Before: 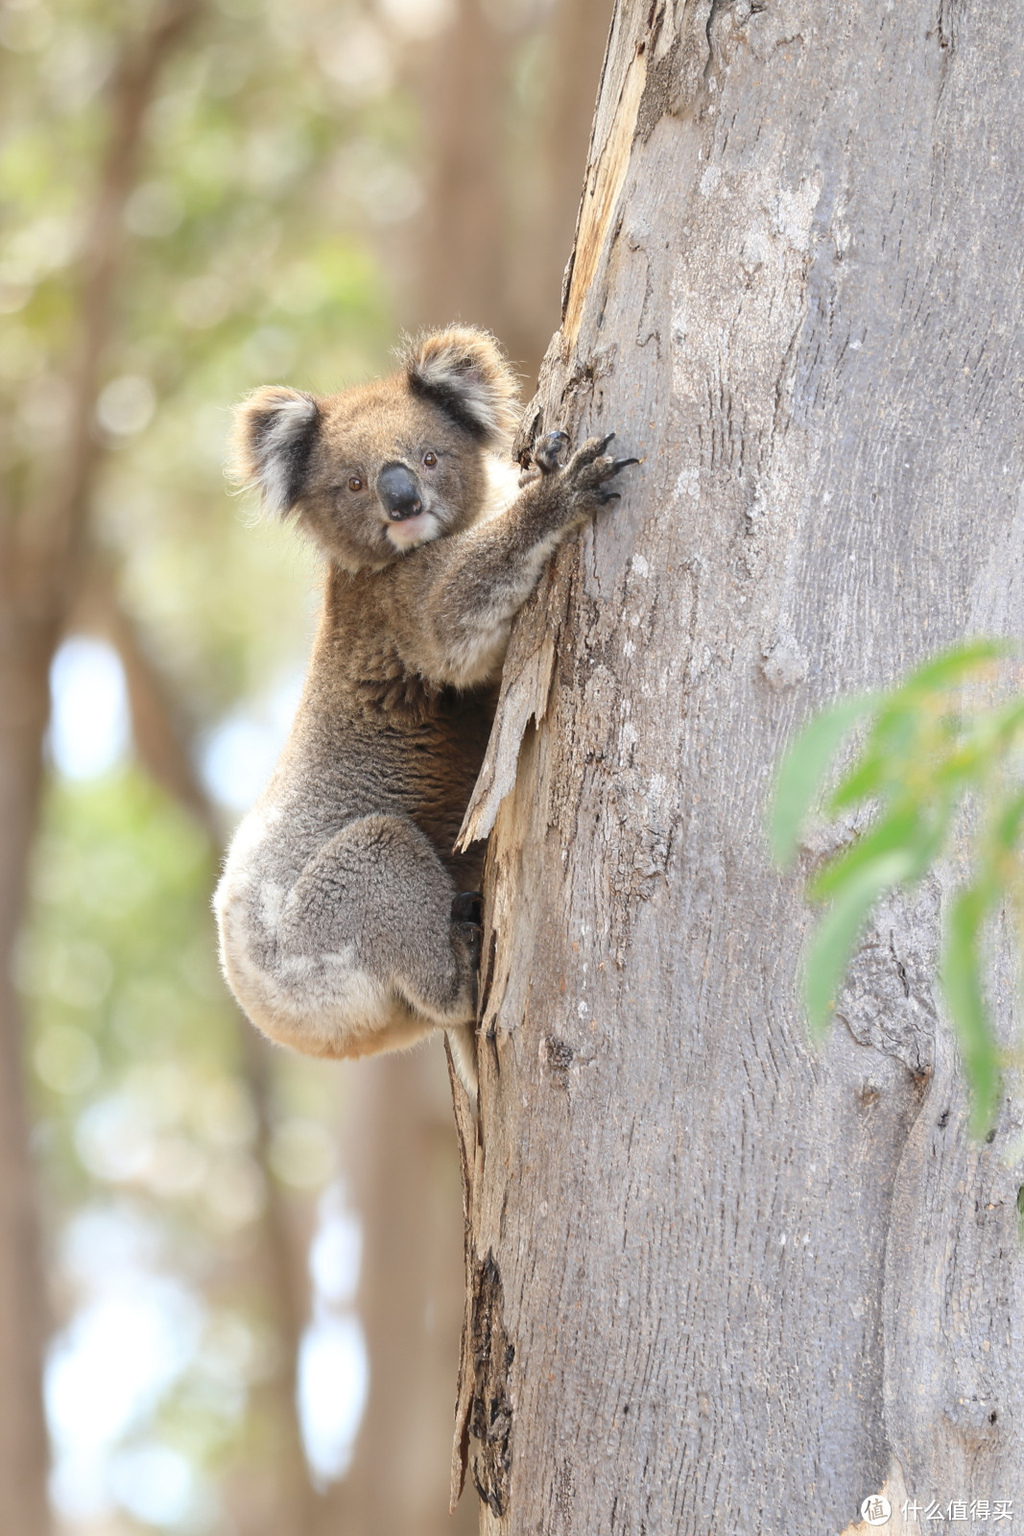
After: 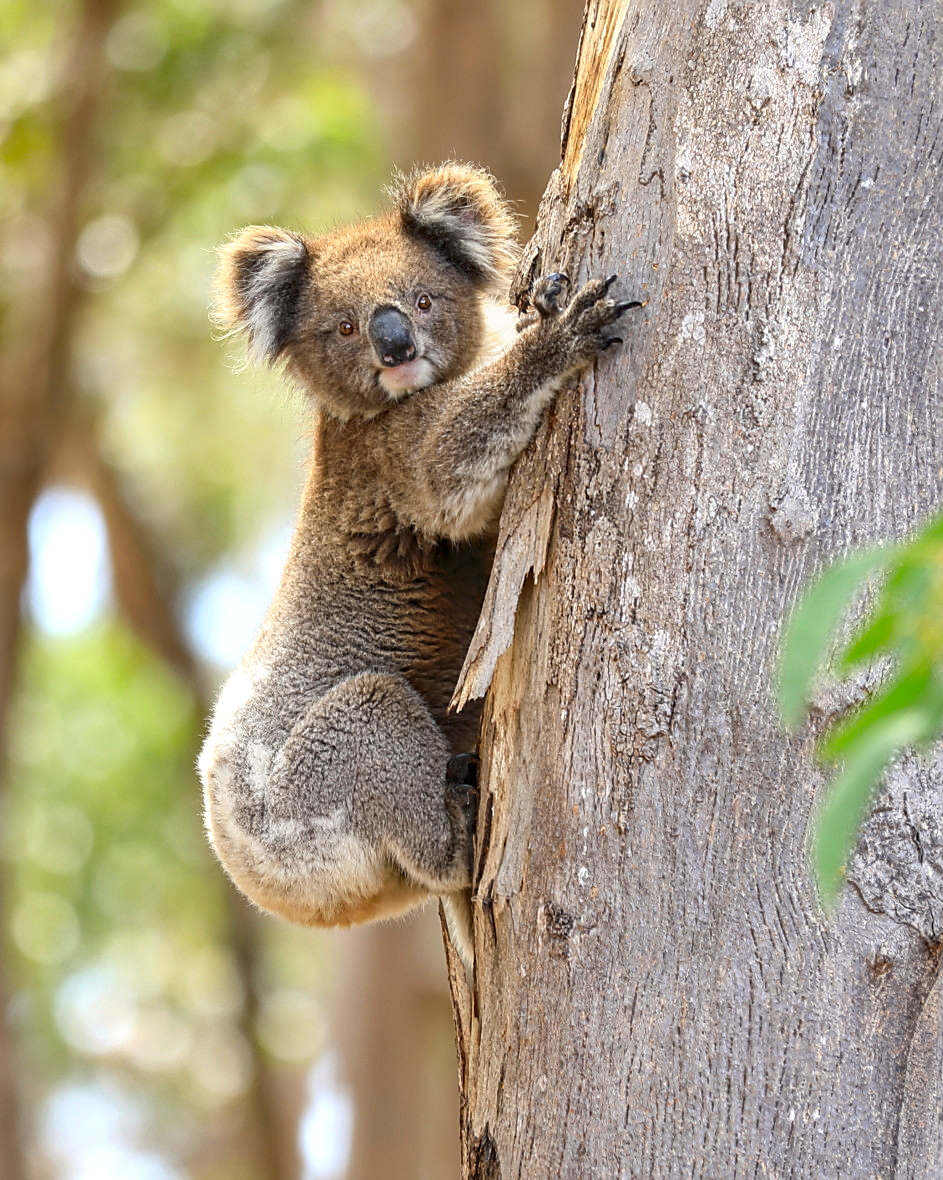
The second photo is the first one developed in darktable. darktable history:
shadows and highlights: shadows color adjustment 97.66%, low approximation 0.01, soften with gaussian
contrast brightness saturation: contrast 0.088, saturation 0.271
sharpen: amount 0.489
crop and rotate: left 2.323%, top 11.059%, right 9.287%, bottom 15.176%
local contrast: detail 130%
haze removal: compatibility mode true, adaptive false
contrast equalizer: octaves 7, y [[0.6 ×6], [0.55 ×6], [0 ×6], [0 ×6], [0 ×6]], mix -0.193
